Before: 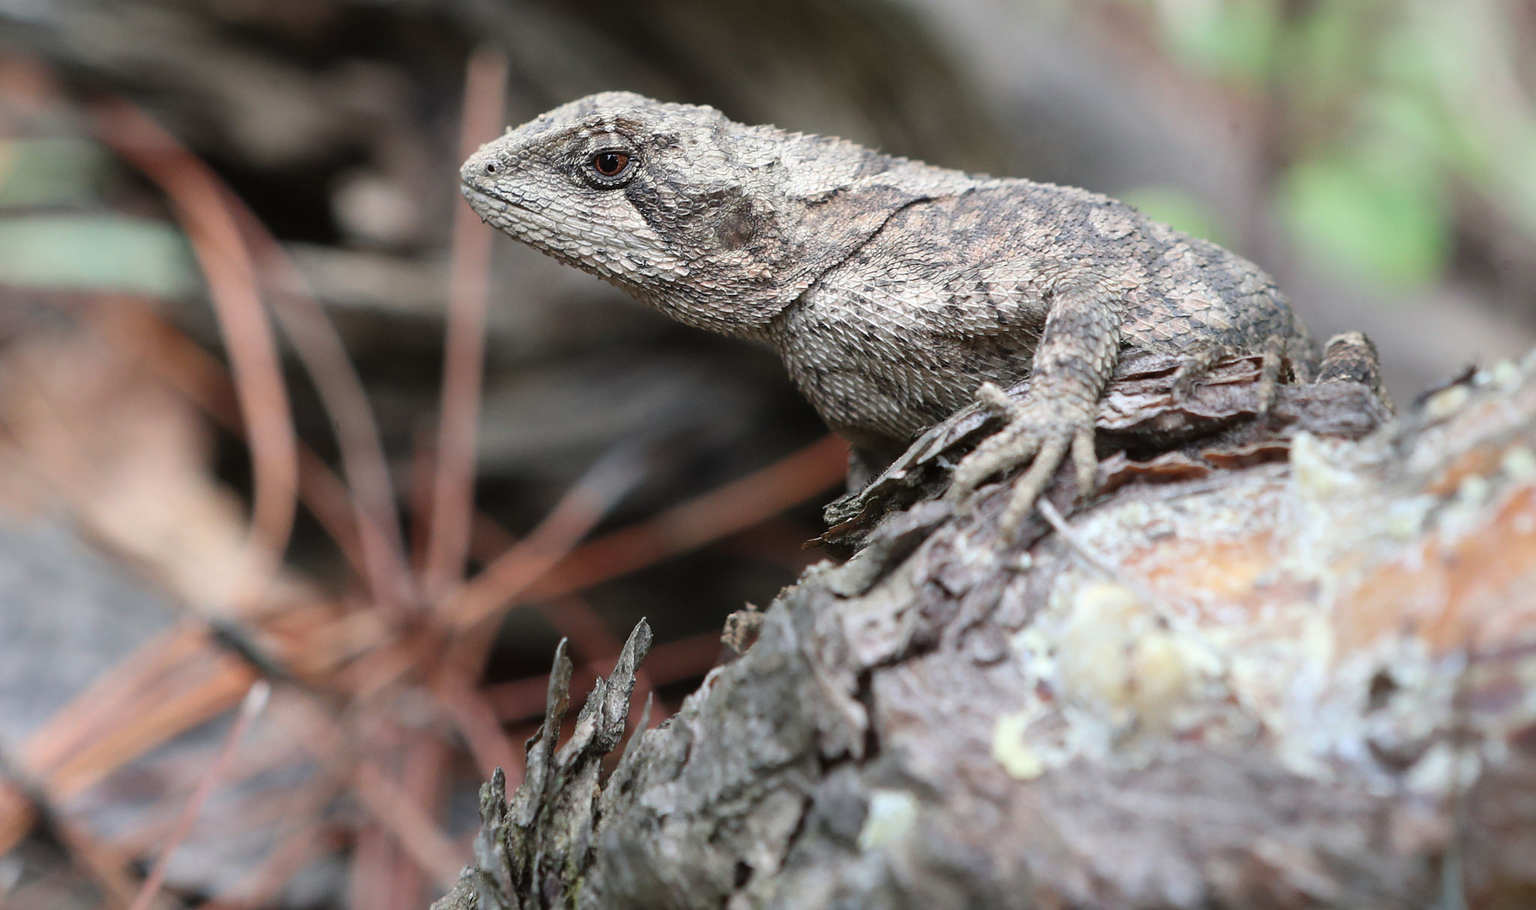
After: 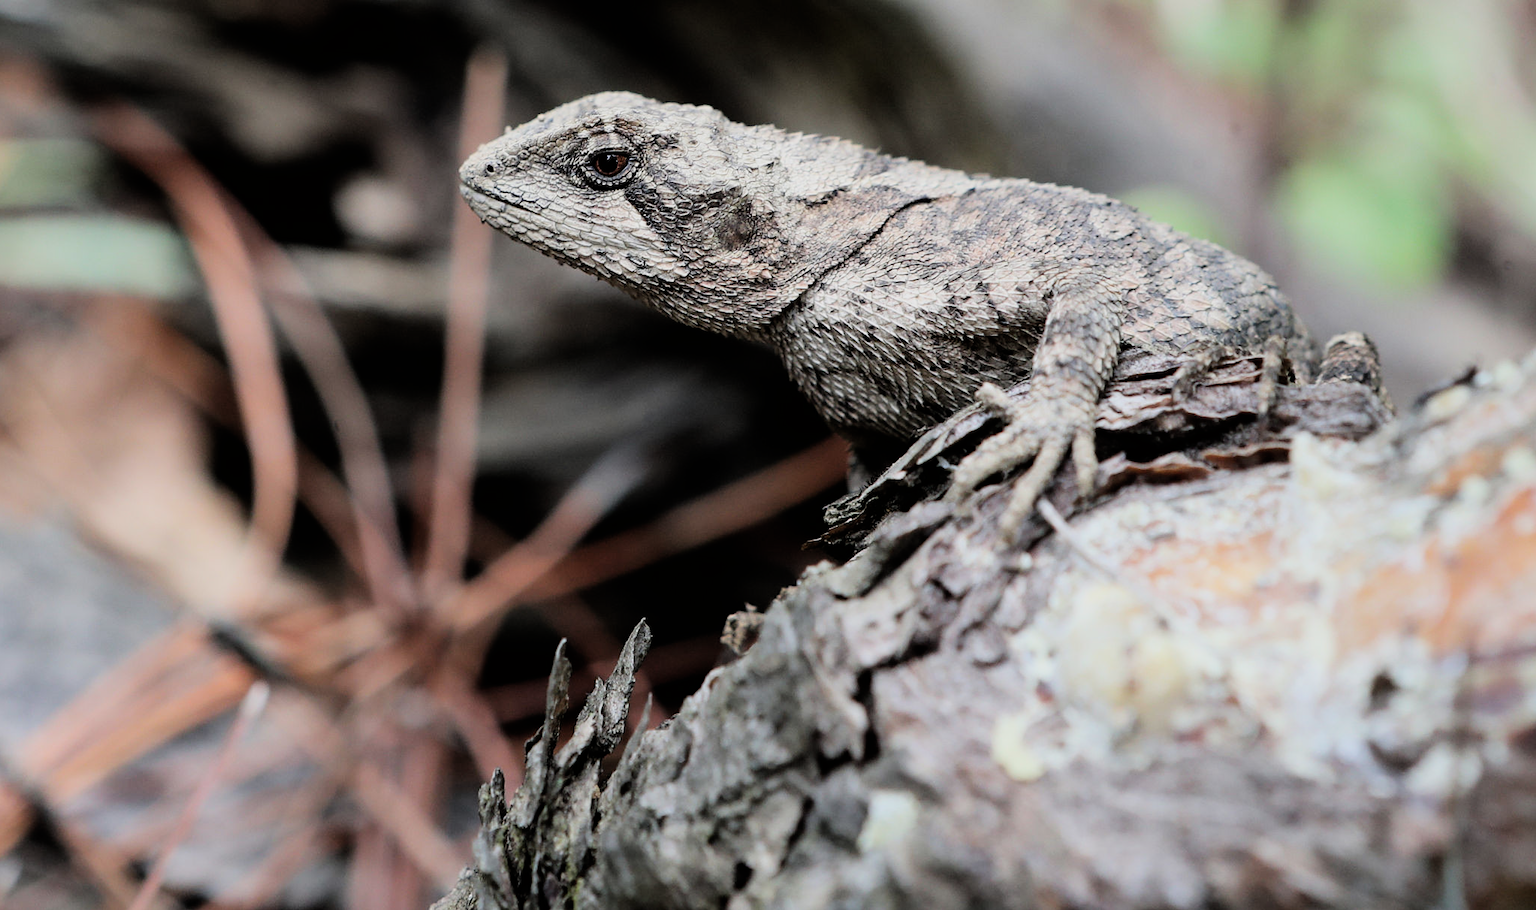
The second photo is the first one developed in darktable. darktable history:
filmic rgb: black relative exposure -5.03 EV, white relative exposure 3.97 EV, hardness 2.88, contrast 1.394, highlights saturation mix -18.92%
crop and rotate: left 0.13%, bottom 0.002%
